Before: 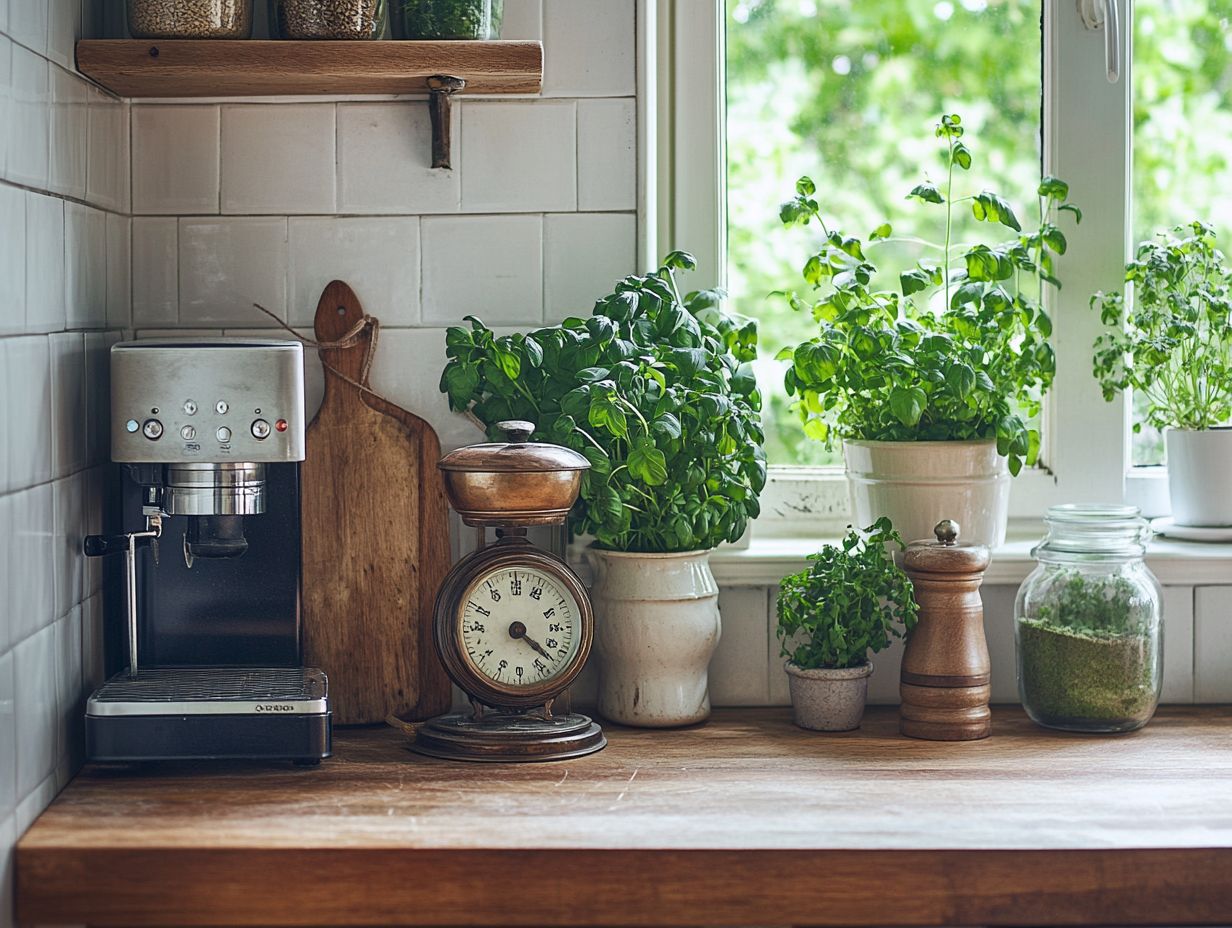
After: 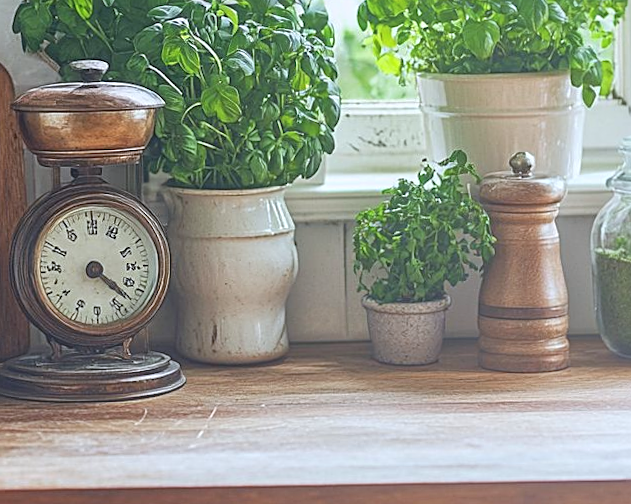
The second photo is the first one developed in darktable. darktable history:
tone equalizer: on, module defaults
sharpen: on, module defaults
crop: left 34.479%, top 38.822%, right 13.718%, bottom 5.172%
bloom: size 40%
local contrast: detail 110%
rotate and perspective: rotation -1°, crop left 0.011, crop right 0.989, crop top 0.025, crop bottom 0.975
white balance: red 0.976, blue 1.04
